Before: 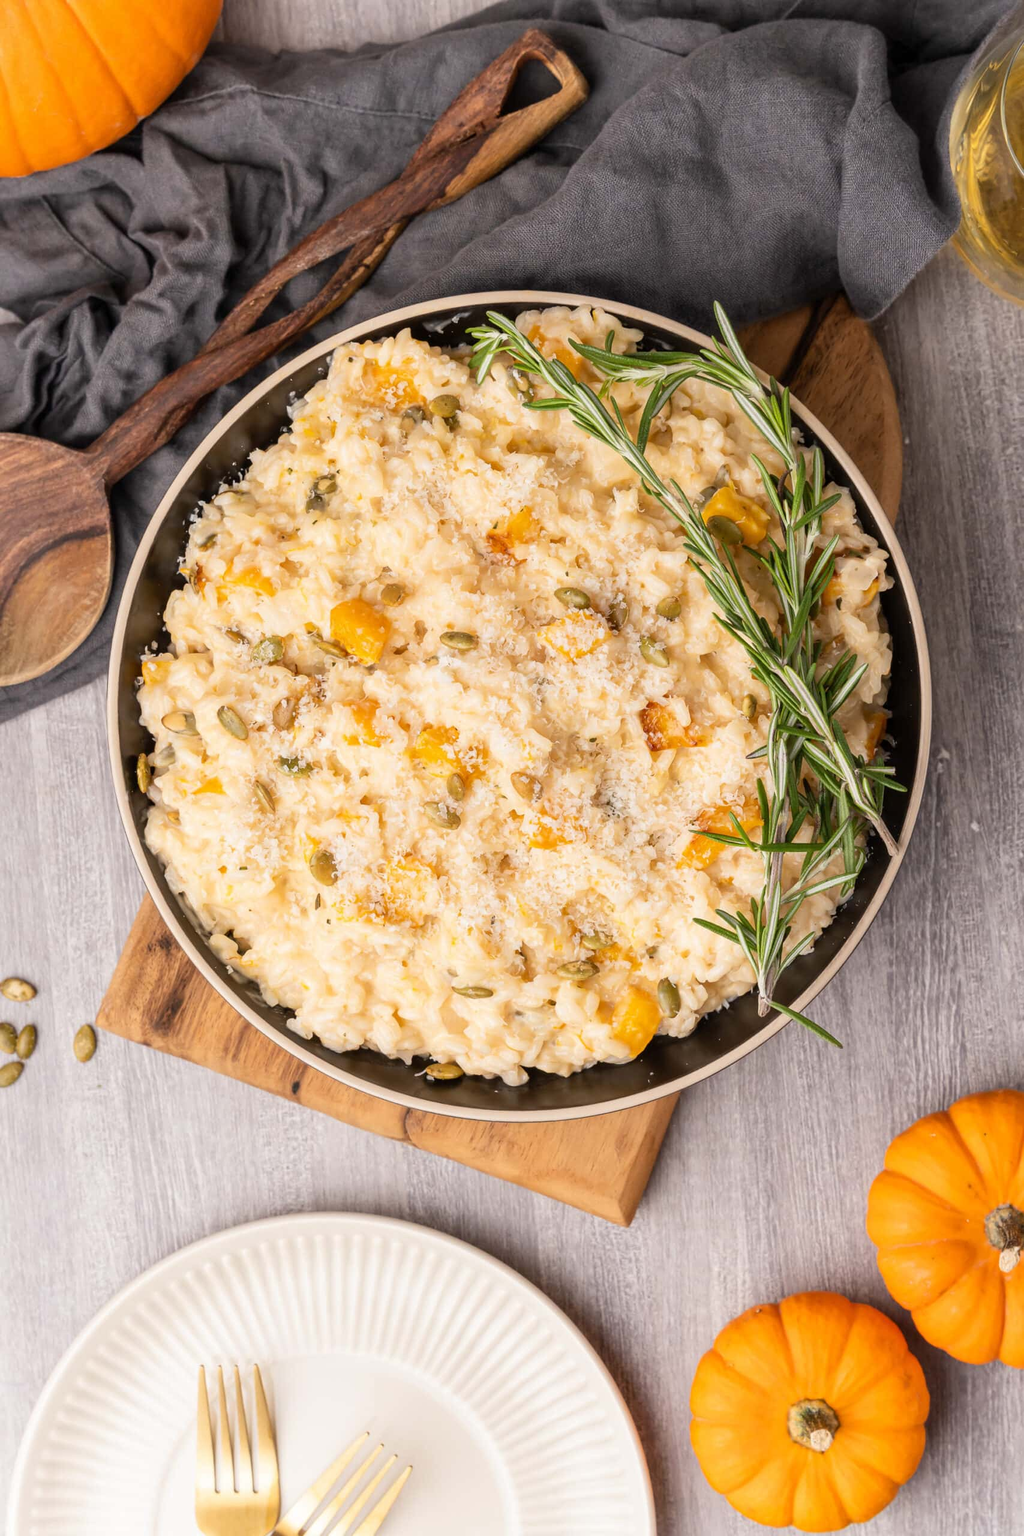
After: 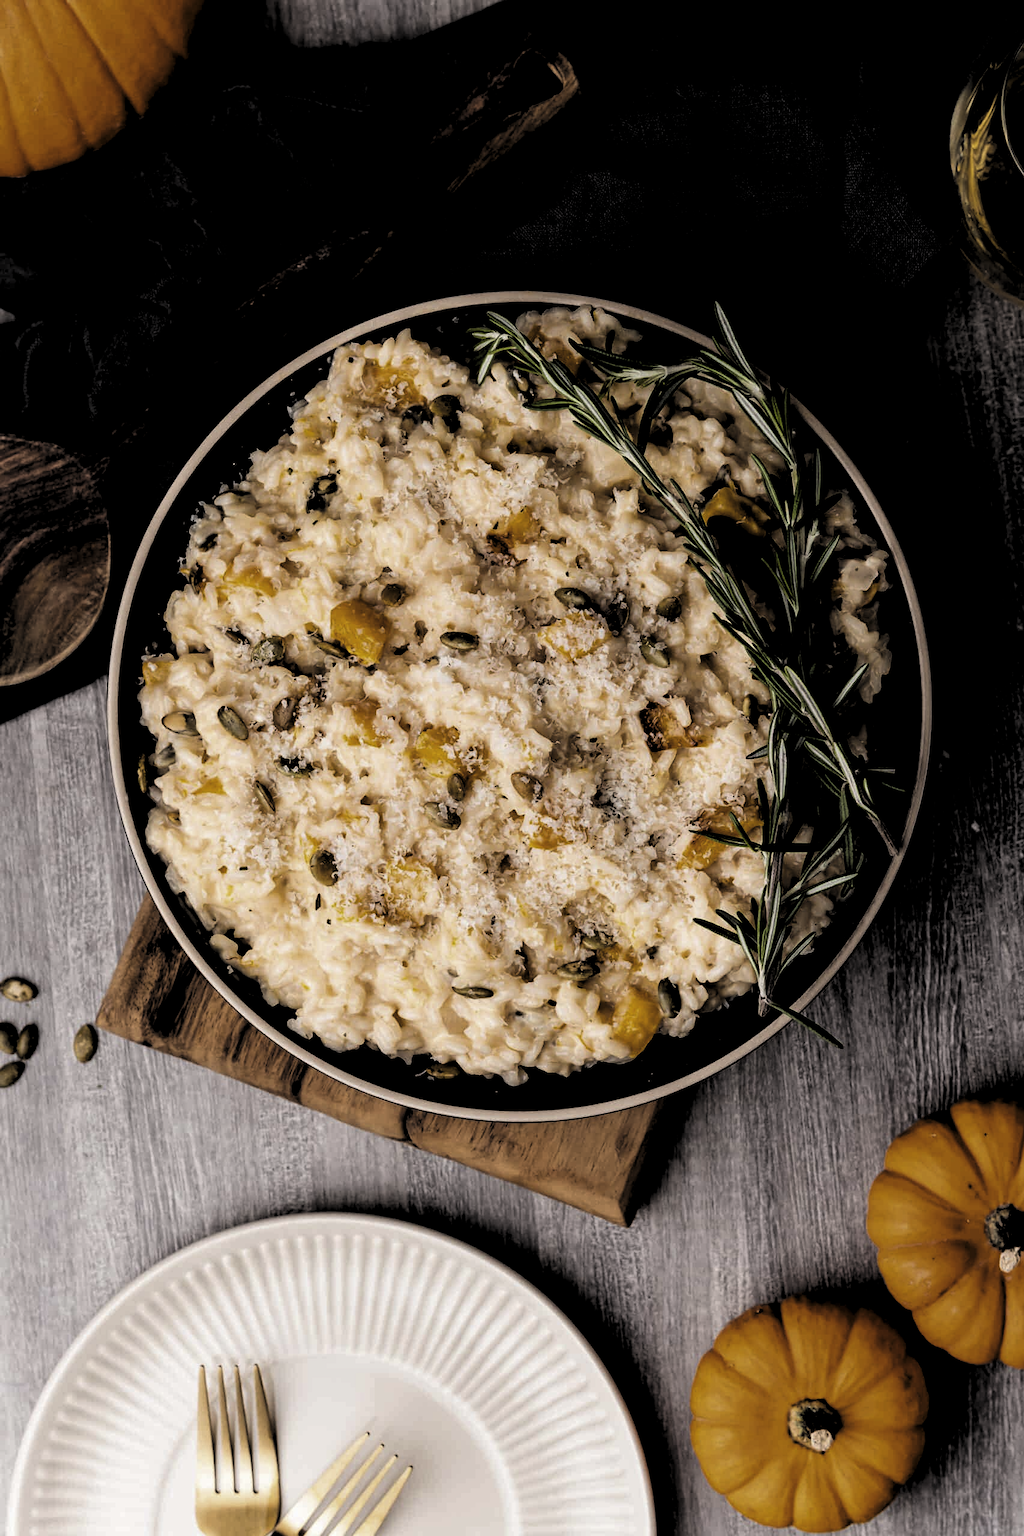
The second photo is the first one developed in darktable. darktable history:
levels: levels [0.514, 0.759, 1]
